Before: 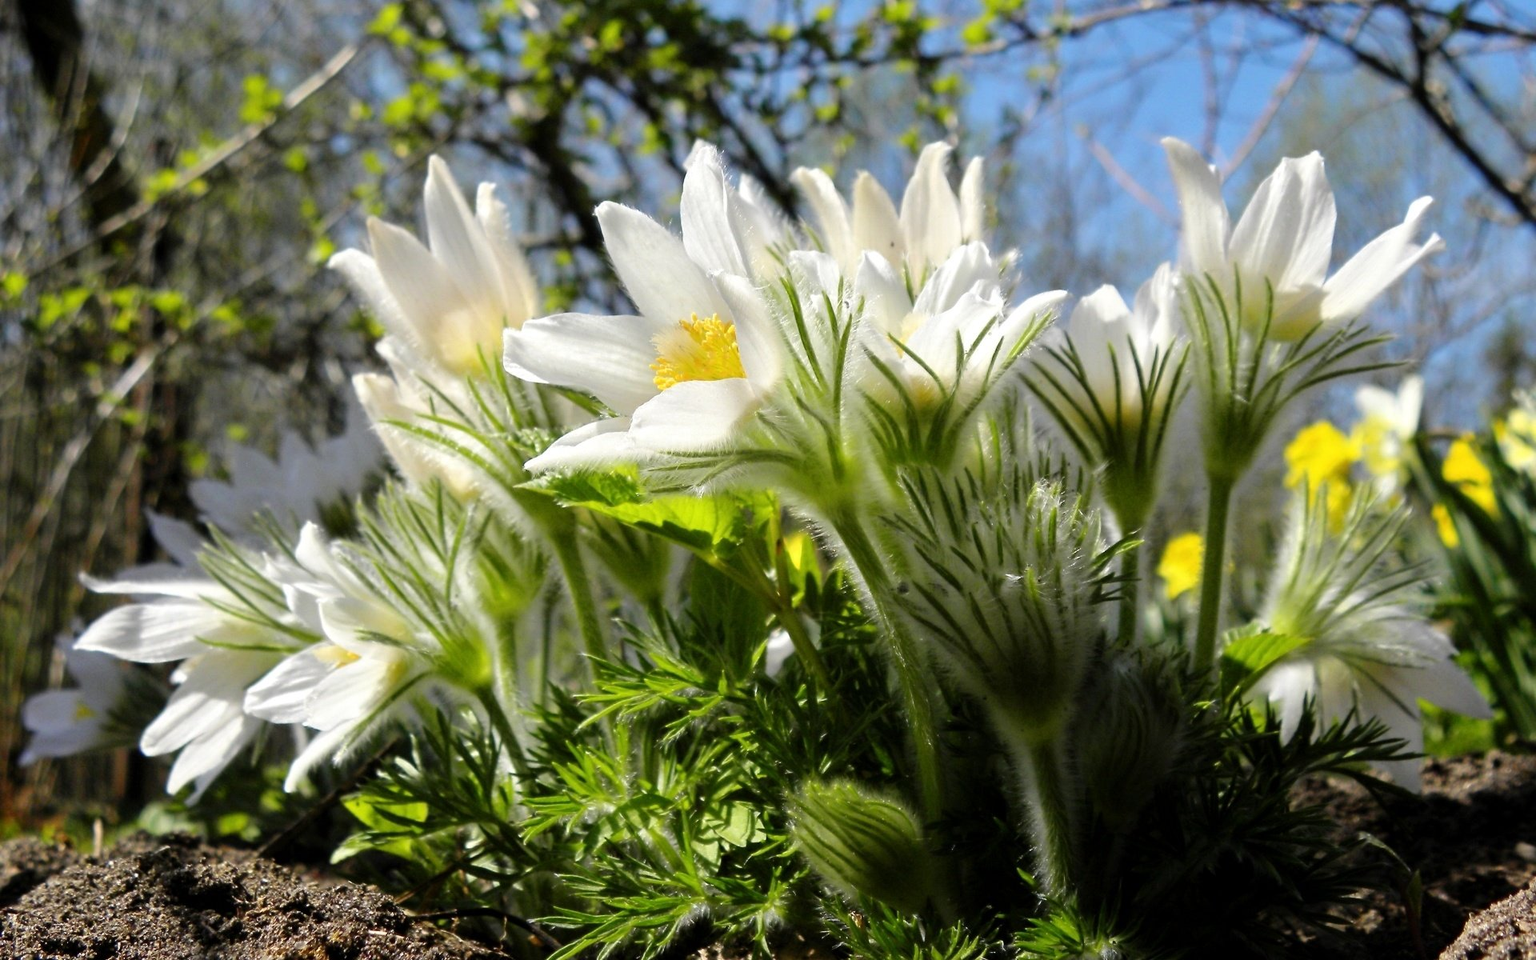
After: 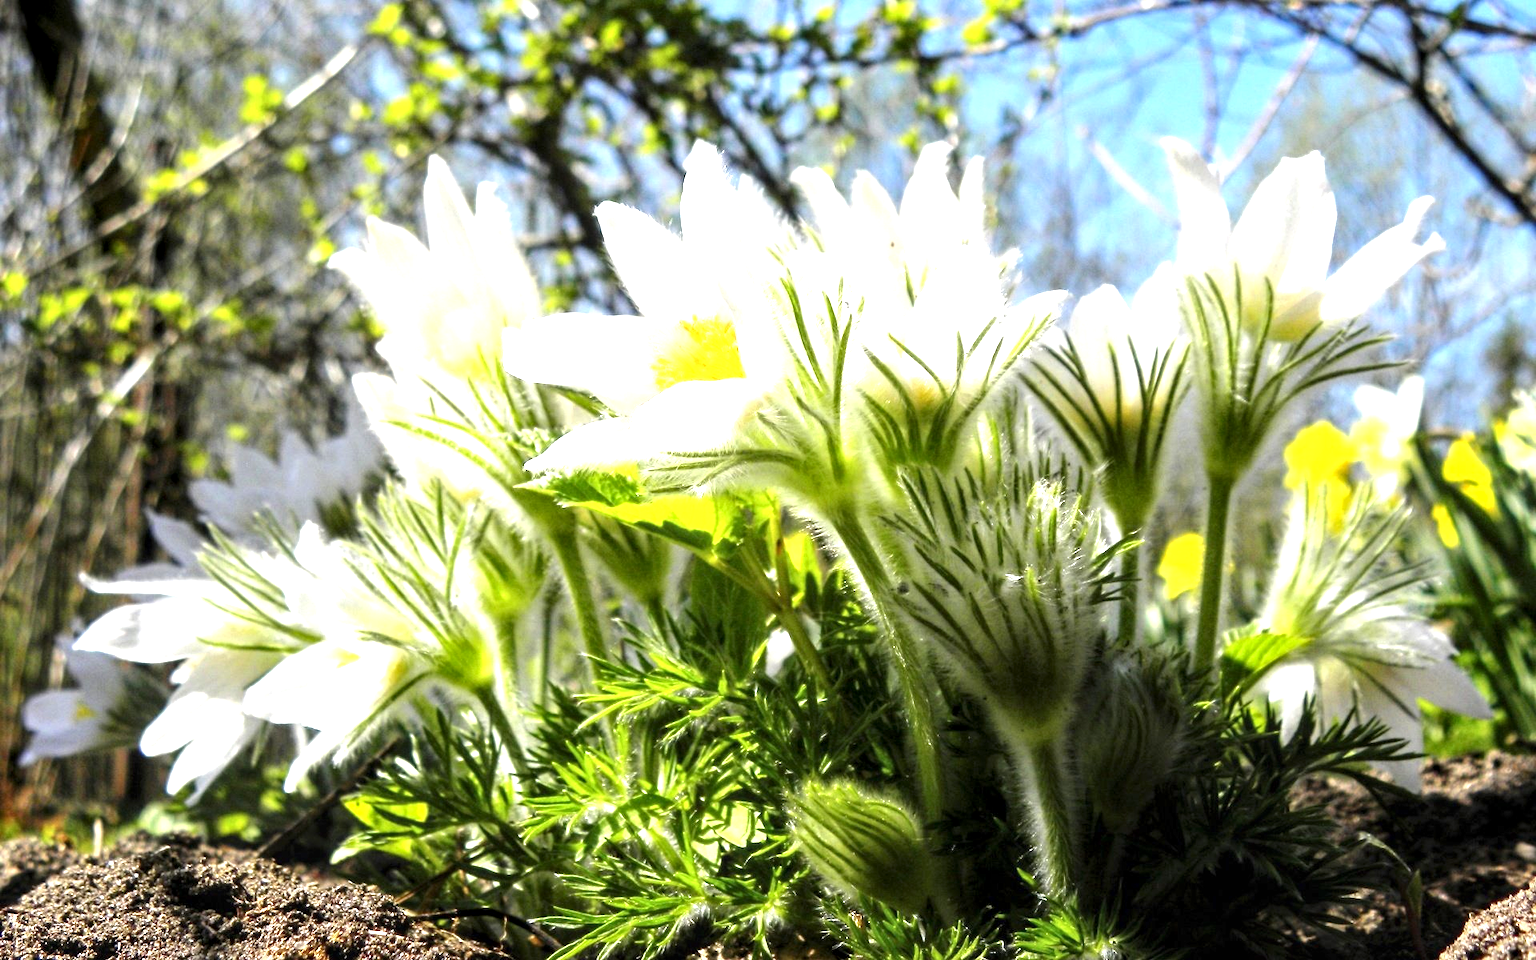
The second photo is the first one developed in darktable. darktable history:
exposure: exposure 1.209 EV, compensate highlight preservation false
local contrast: detail 130%
